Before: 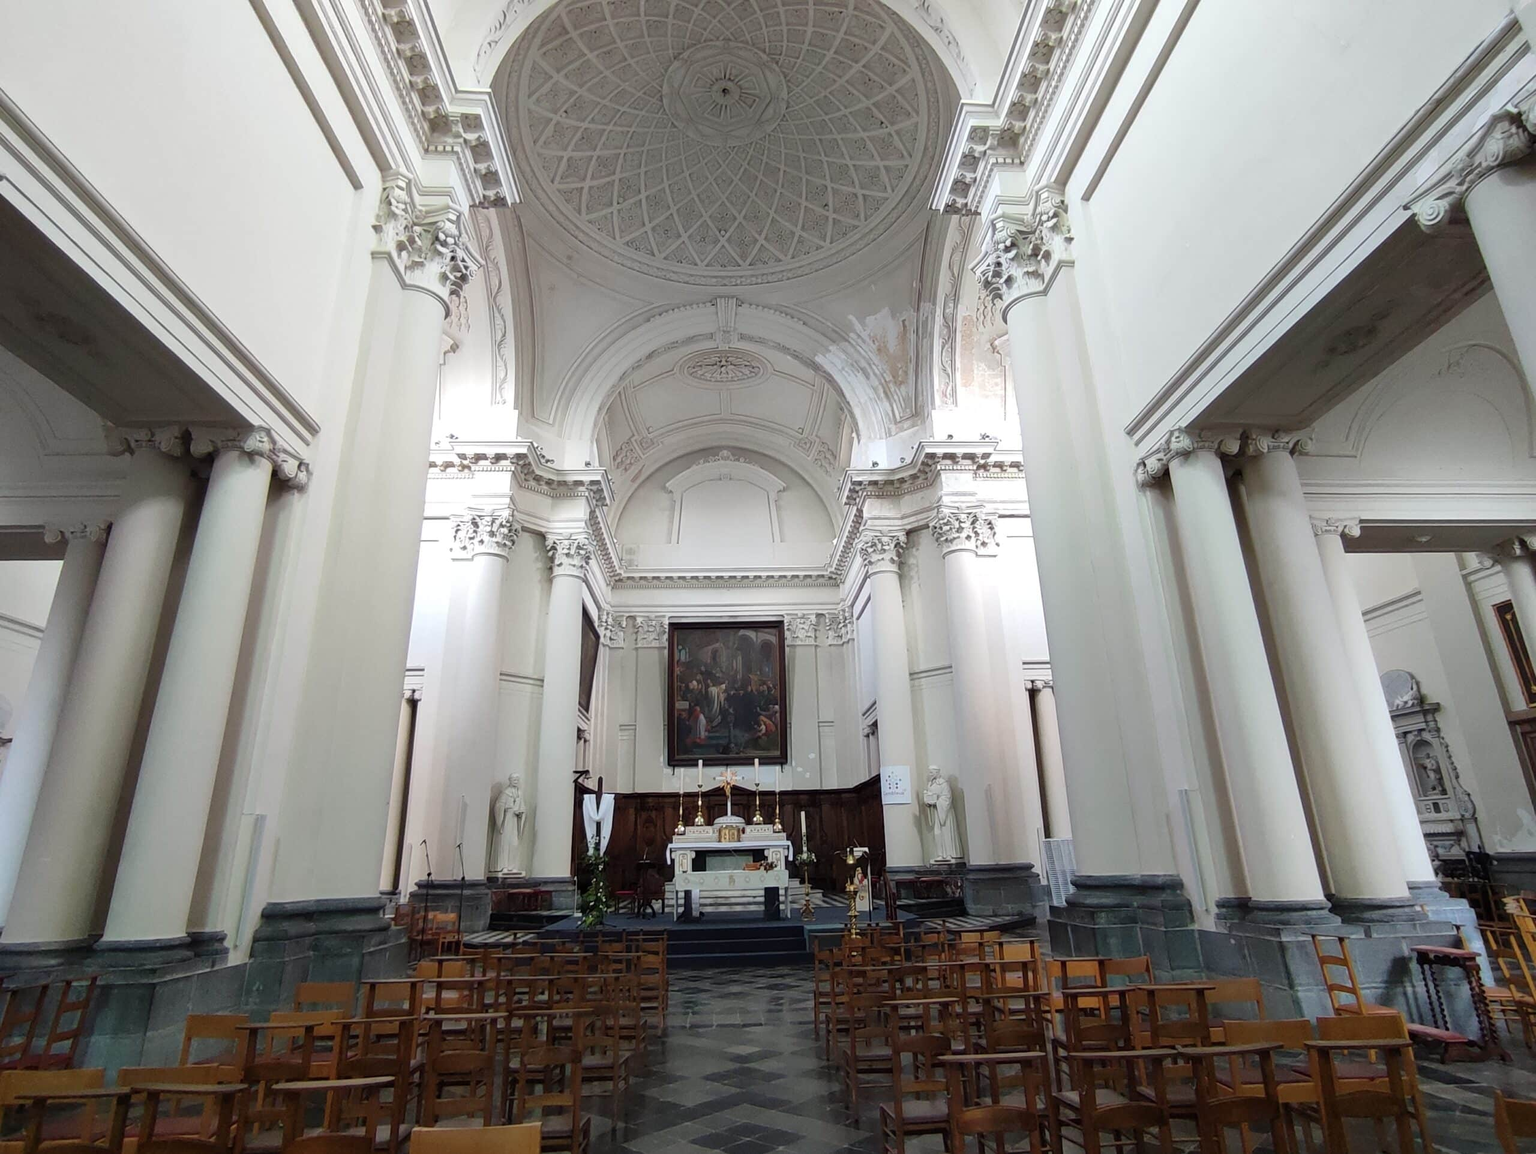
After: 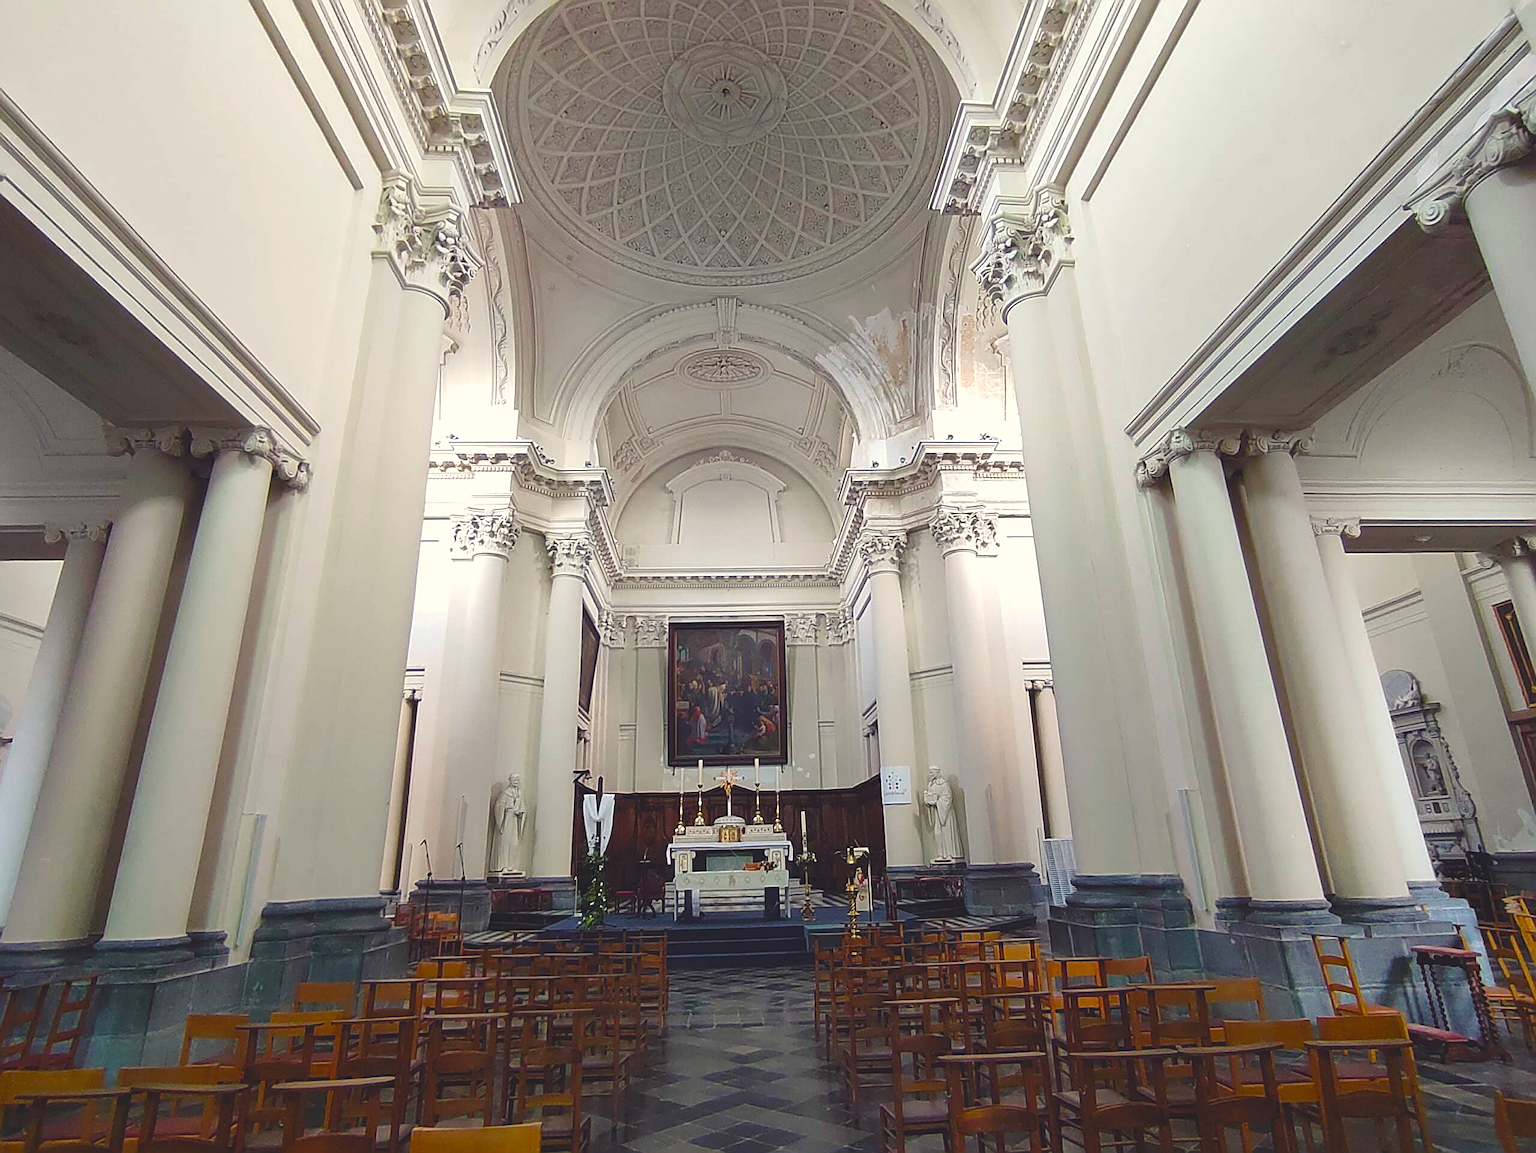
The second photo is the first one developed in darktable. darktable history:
sharpen: amount 0.901
color balance rgb: shadows lift › chroma 3%, shadows lift › hue 280.8°, power › hue 330°, highlights gain › chroma 3%, highlights gain › hue 75.6°, global offset › luminance 1.5%, perceptual saturation grading › global saturation 20%, perceptual saturation grading › highlights -25%, perceptual saturation grading › shadows 50%, global vibrance 30%
